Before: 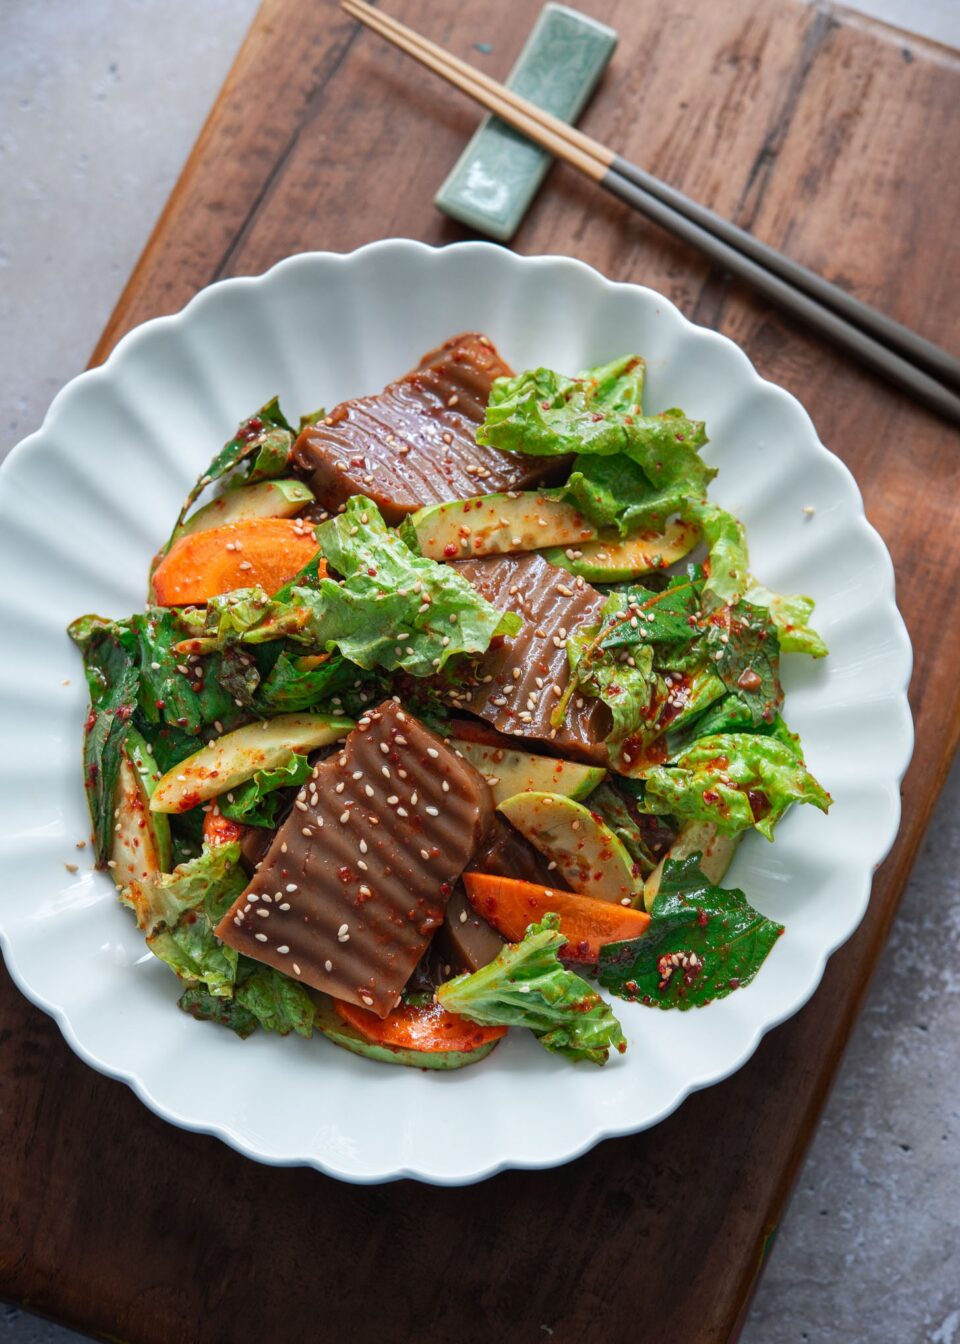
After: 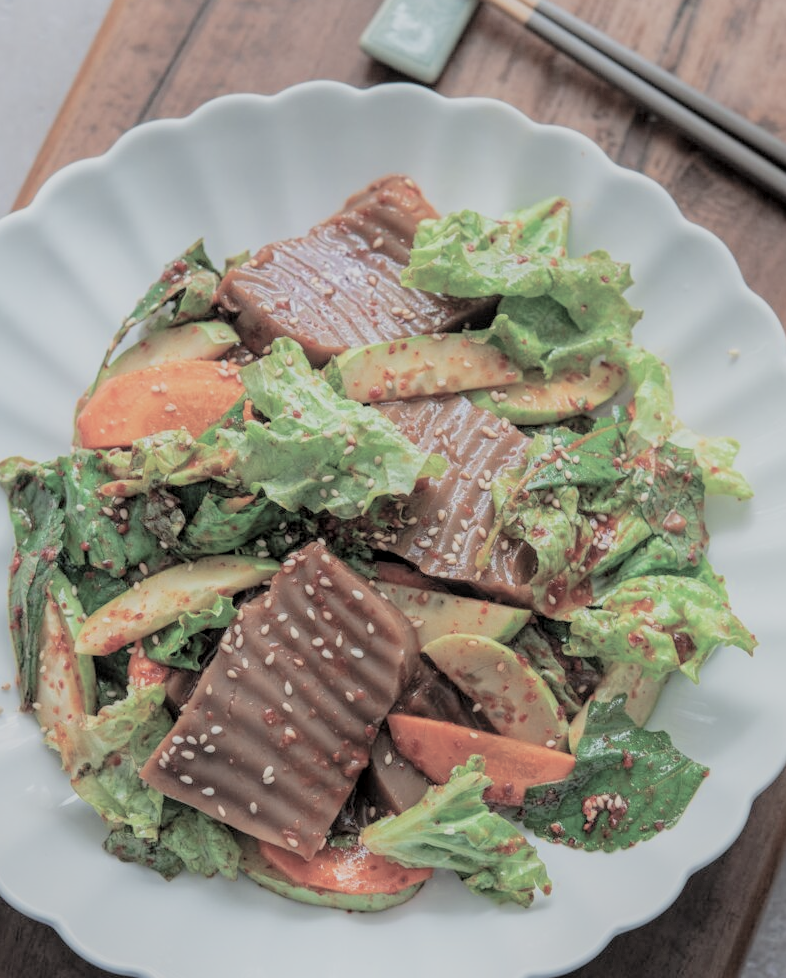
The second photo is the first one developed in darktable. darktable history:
filmic rgb: black relative exposure -4.46 EV, white relative exposure 6.6 EV, threshold 3.02 EV, hardness 1.89, contrast 0.506, color science v6 (2022), enable highlight reconstruction true
crop: left 7.909%, top 11.808%, right 10.206%, bottom 15.391%
exposure: black level correction -0.006, exposure 1 EV, compensate highlight preservation false
shadows and highlights: shadows -22.67, highlights 47.3, highlights color adjustment 56.13%, soften with gaussian
tone equalizer: edges refinement/feathering 500, mask exposure compensation -1.57 EV, preserve details no
local contrast: on, module defaults
color balance rgb: perceptual saturation grading › global saturation -28.983%, perceptual saturation grading › highlights -21.053%, perceptual saturation grading › mid-tones -23.374%, perceptual saturation grading › shadows -23.759%, global vibrance 14.983%
